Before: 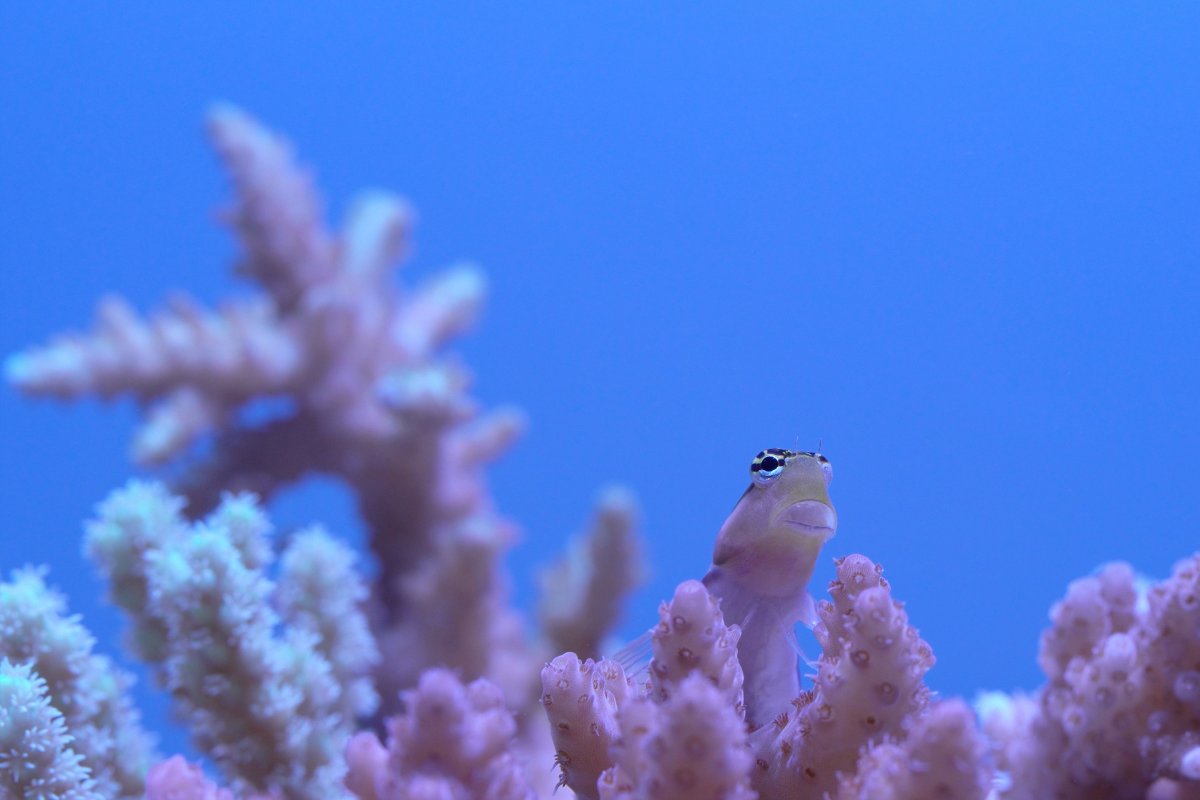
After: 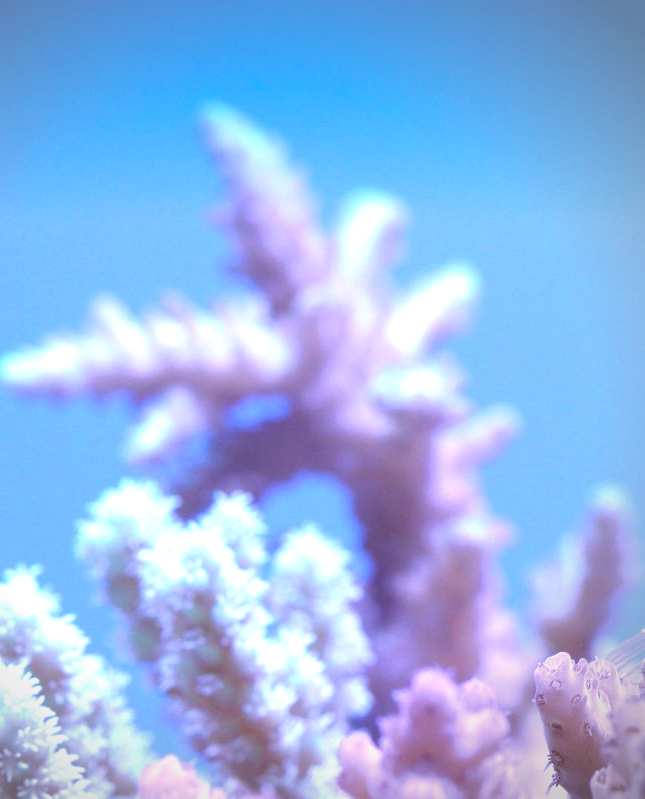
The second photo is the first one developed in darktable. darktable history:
crop: left 0.587%, right 45.588%, bottom 0.086%
graduated density: density 2.02 EV, hardness 44%, rotation 0.374°, offset 8.21, hue 208.8°, saturation 97%
exposure: black level correction 0, exposure 1.388 EV, compensate exposure bias true, compensate highlight preservation false
vignetting: center (-0.15, 0.013)
velvia: on, module defaults
